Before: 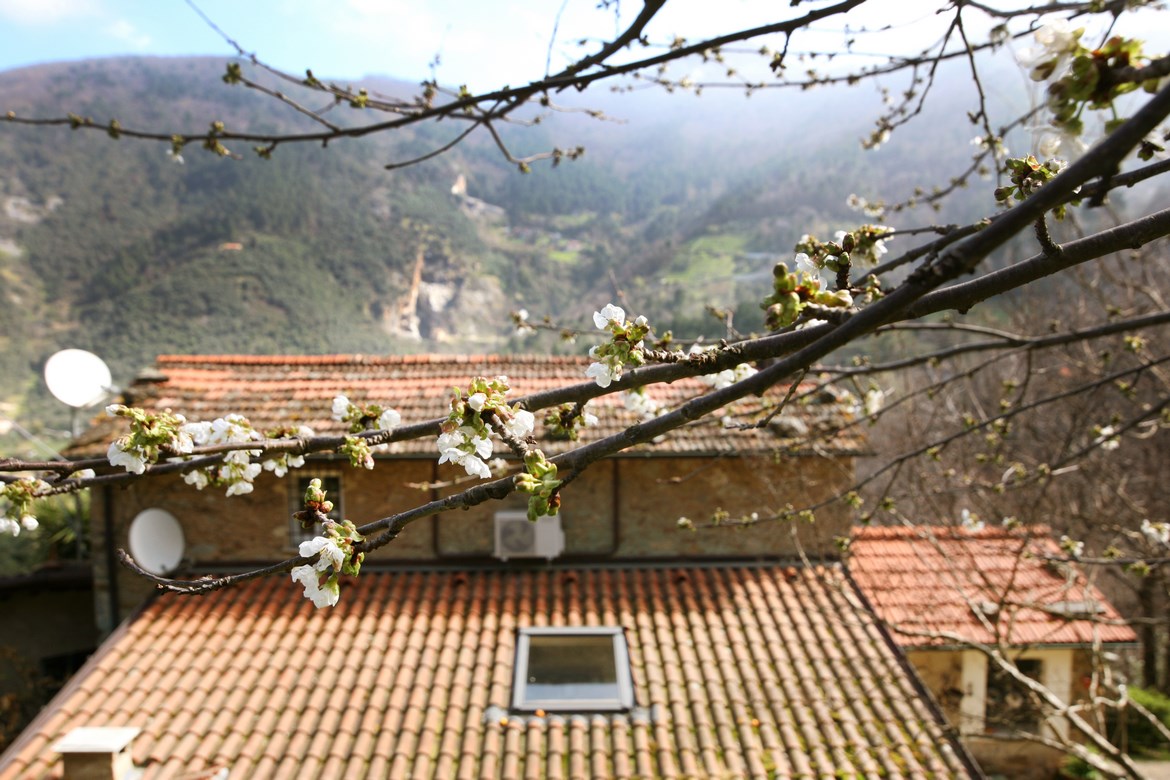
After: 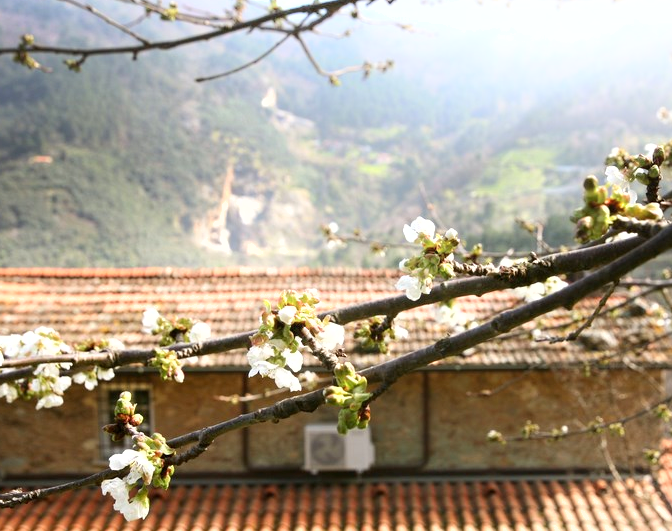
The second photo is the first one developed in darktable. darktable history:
crop: left 16.246%, top 11.222%, right 26.198%, bottom 20.417%
tone equalizer: on, module defaults
shadows and highlights: shadows -56.14, highlights 86.94, soften with gaussian
exposure: black level correction 0.001, exposure 0.499 EV, compensate exposure bias true, compensate highlight preservation false
